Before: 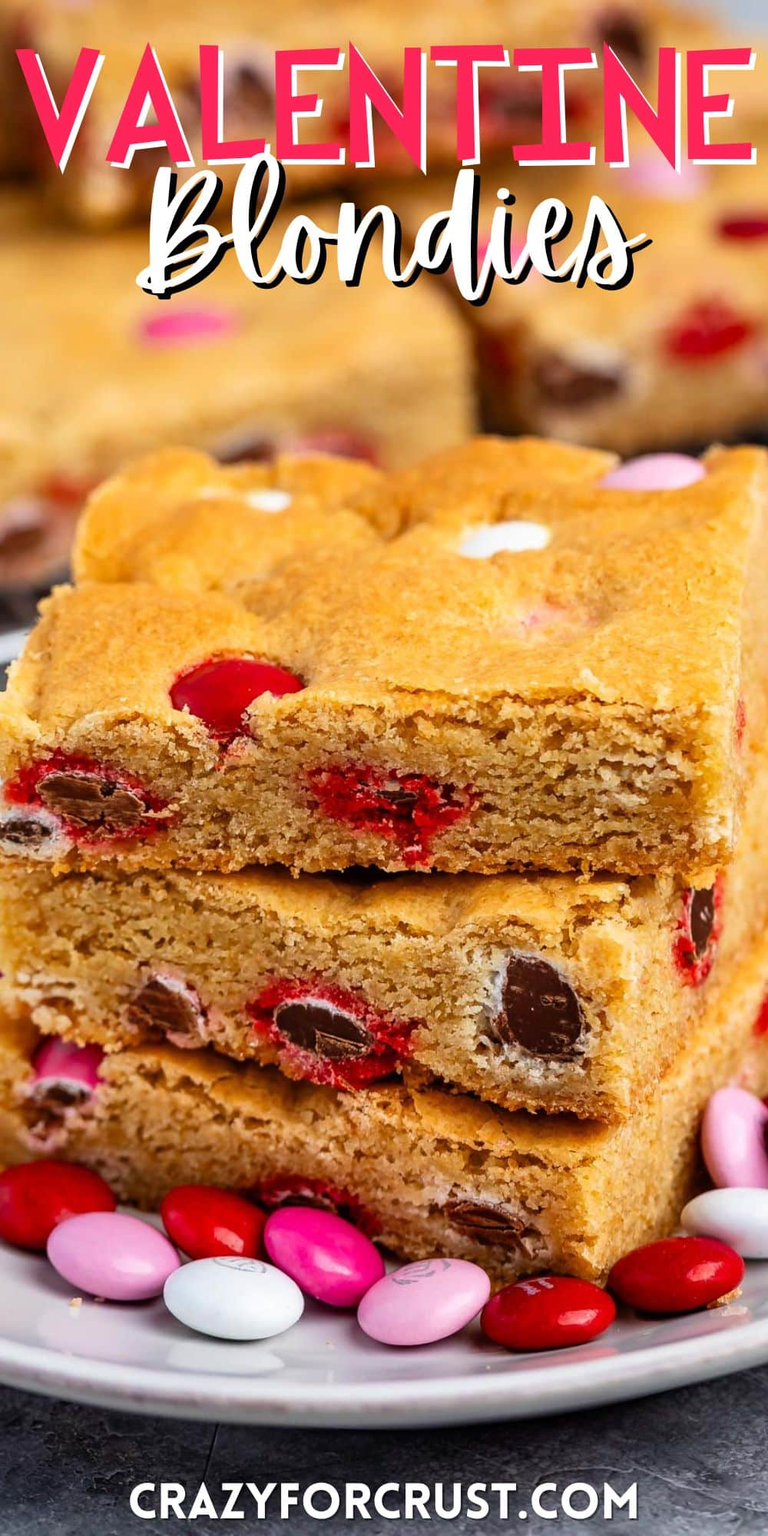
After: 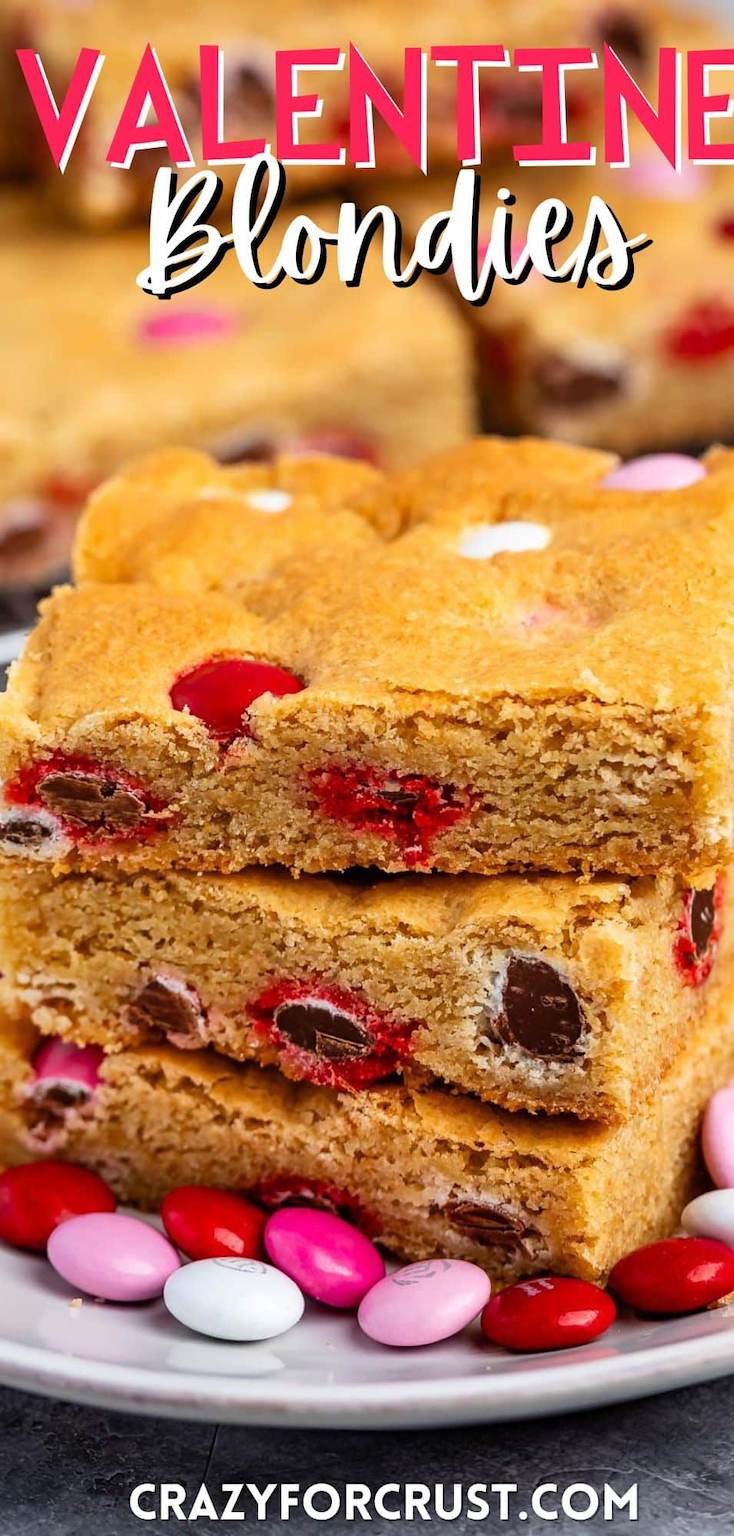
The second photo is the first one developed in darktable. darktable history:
crop: right 4.385%, bottom 0.047%
